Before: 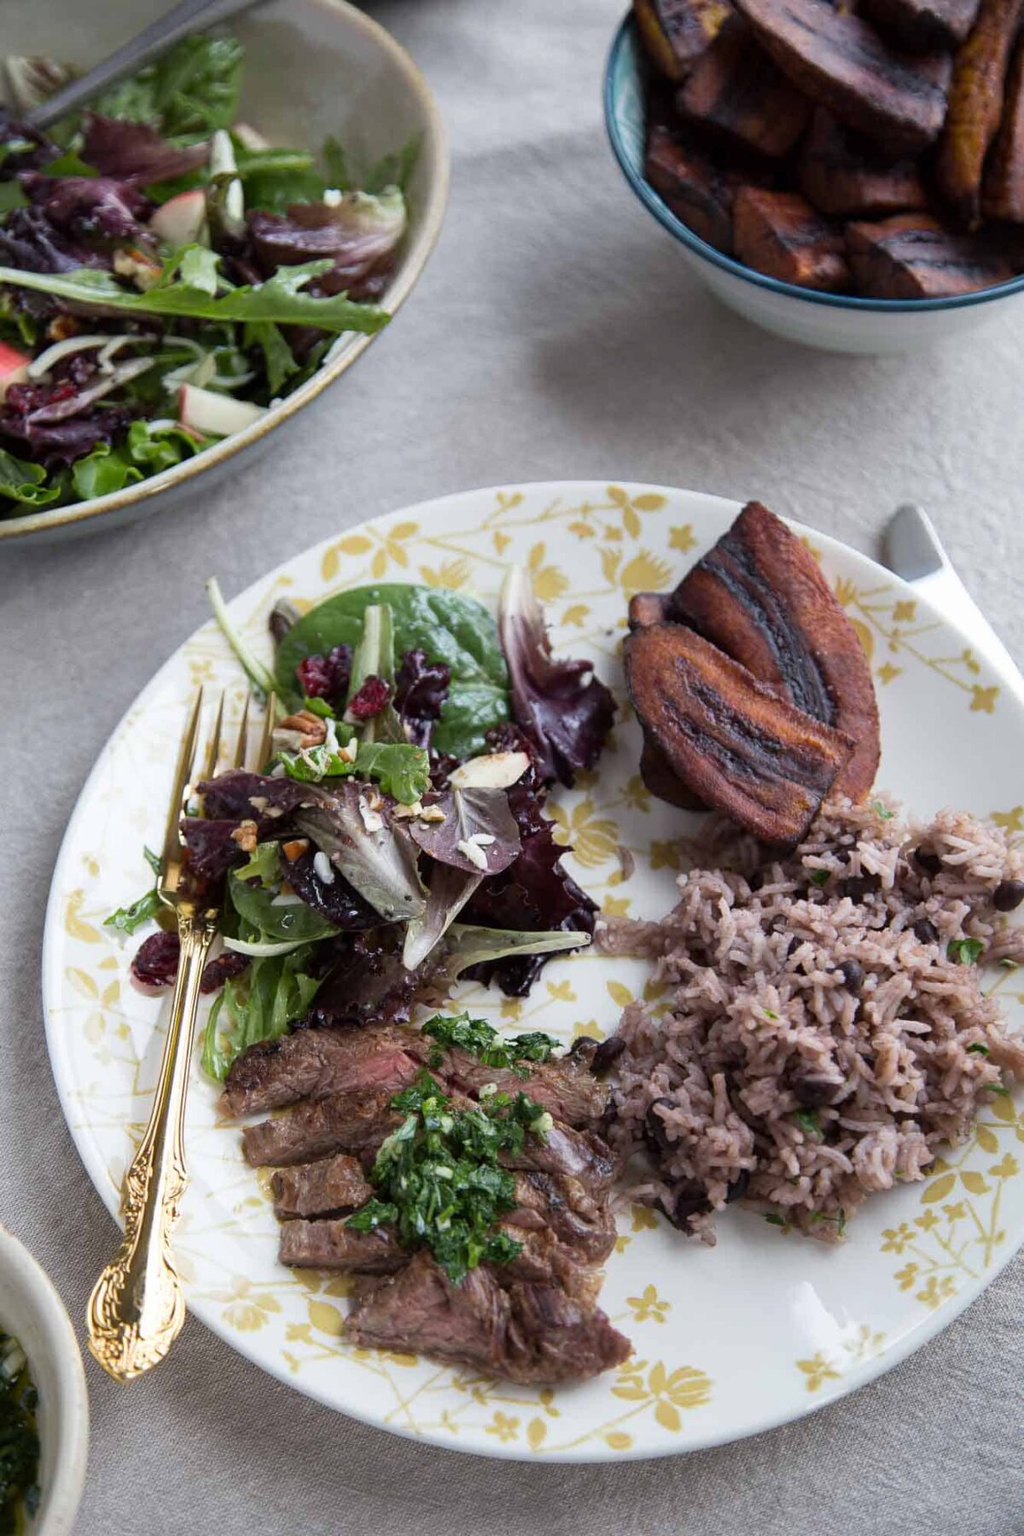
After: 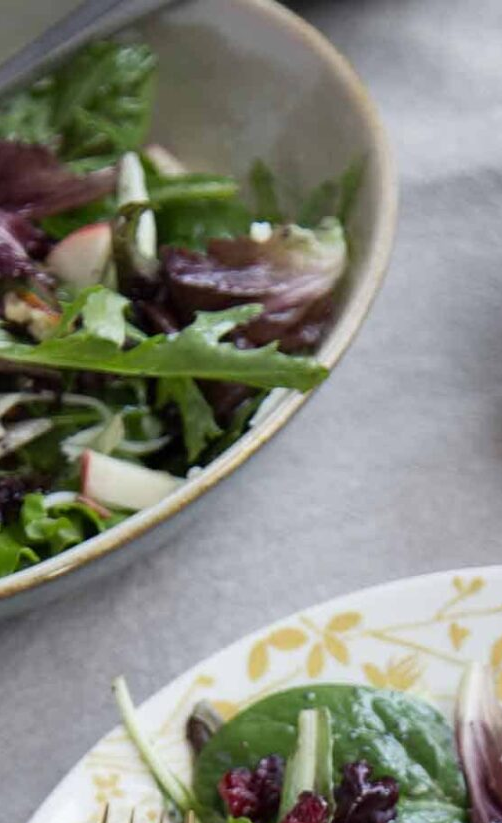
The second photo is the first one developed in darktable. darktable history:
crop and rotate: left 10.798%, top 0.055%, right 47.301%, bottom 54.173%
